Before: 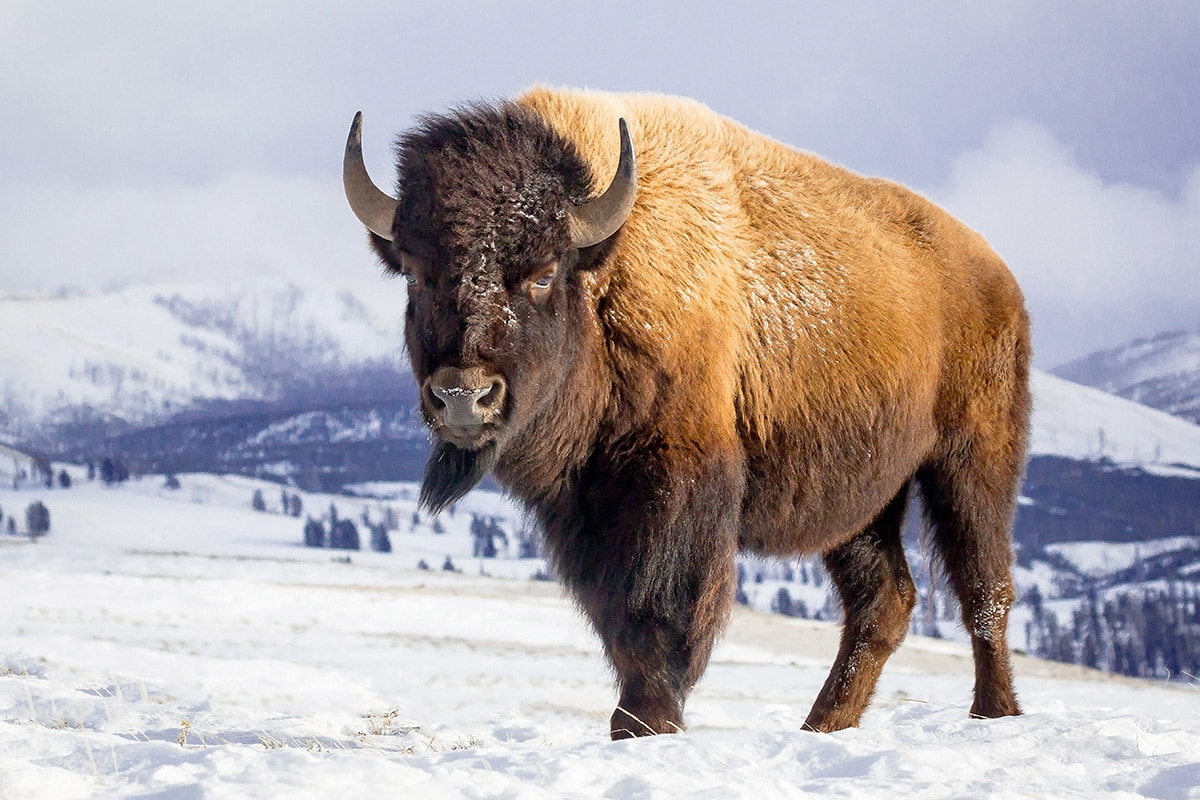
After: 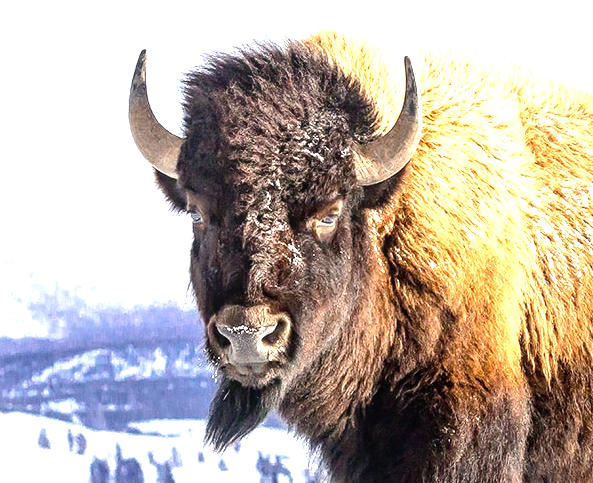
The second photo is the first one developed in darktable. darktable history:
exposure: black level correction 0, exposure 0.691 EV, compensate exposure bias true, compensate highlight preservation false
local contrast: on, module defaults
crop: left 17.93%, top 7.777%, right 32.578%, bottom 31.846%
tone equalizer: -8 EV -0.737 EV, -7 EV -0.726 EV, -6 EV -0.61 EV, -5 EV -0.381 EV, -3 EV 0.369 EV, -2 EV 0.6 EV, -1 EV 0.695 EV, +0 EV 0.731 EV, edges refinement/feathering 500, mask exposure compensation -1.26 EV, preserve details no
